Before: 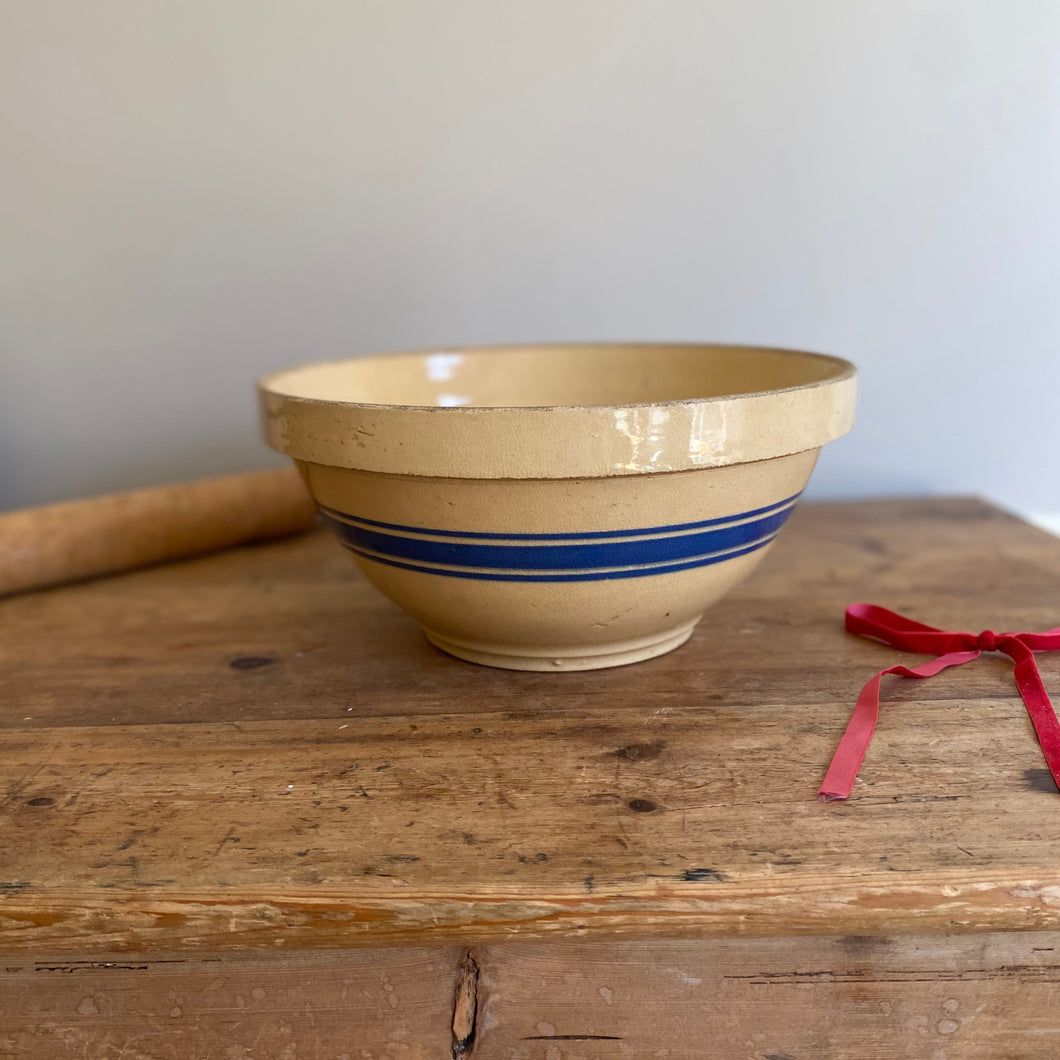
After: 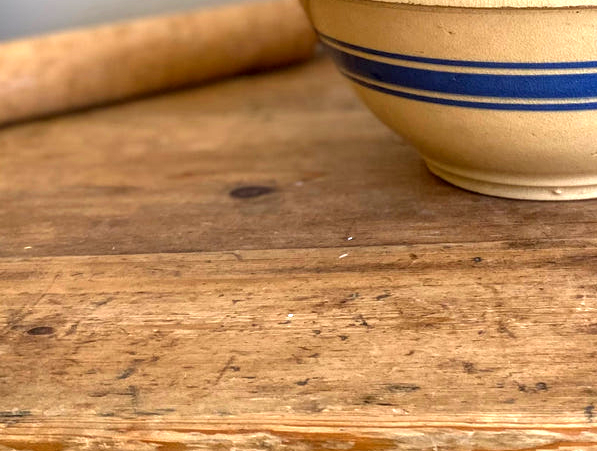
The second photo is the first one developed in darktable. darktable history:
exposure: black level correction 0, exposure 1.1 EV, compensate exposure bias true, compensate highlight preservation false
tone equalizer: on, module defaults
crop: top 44.483%, right 43.593%, bottom 12.892%
local contrast: on, module defaults
